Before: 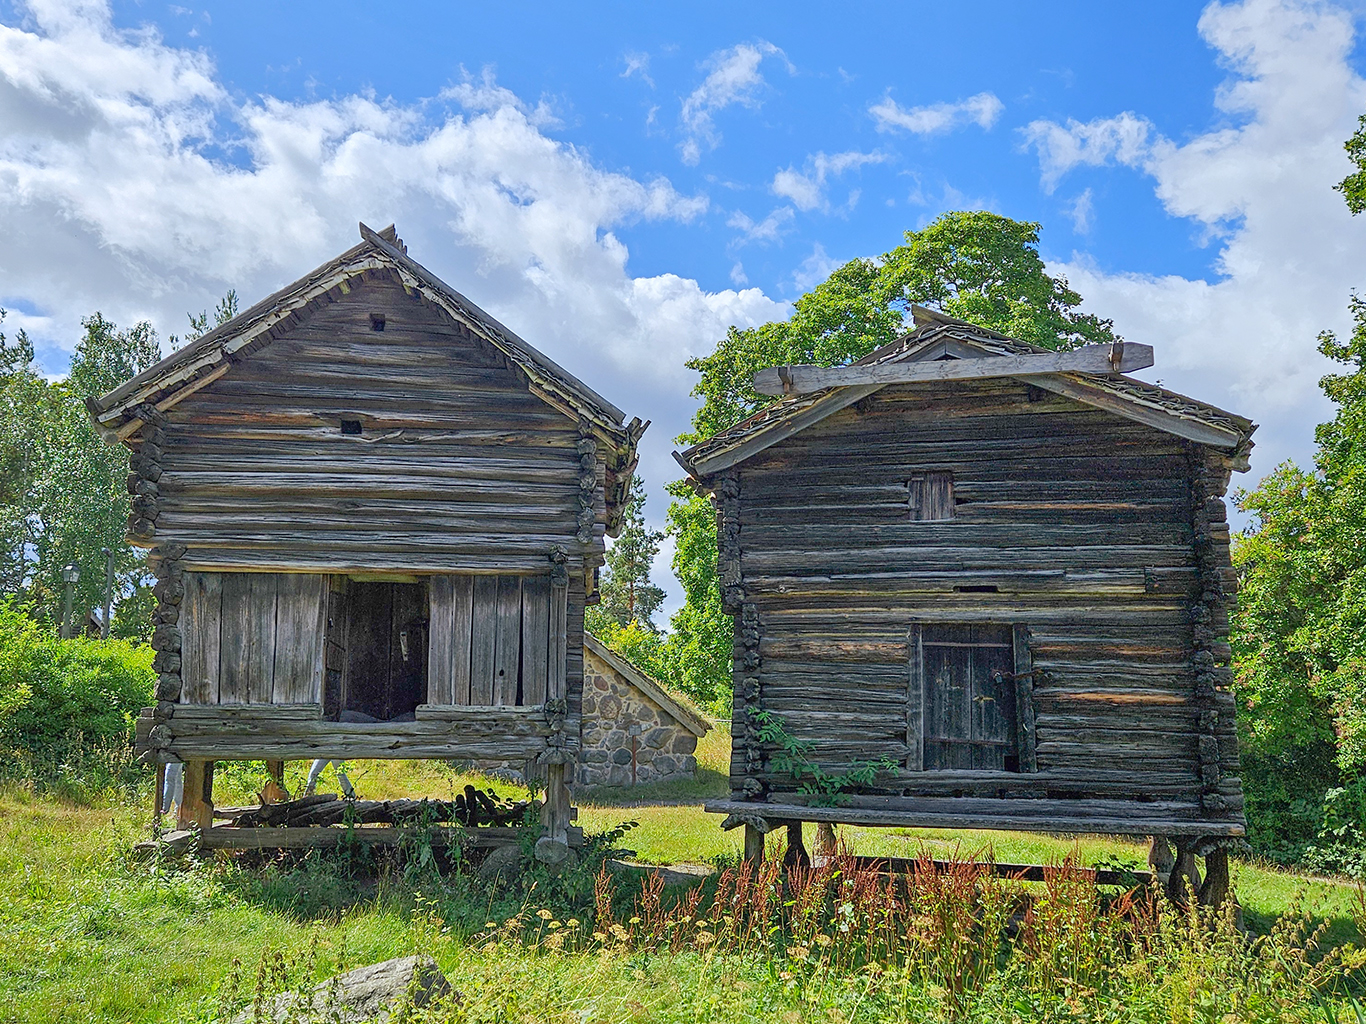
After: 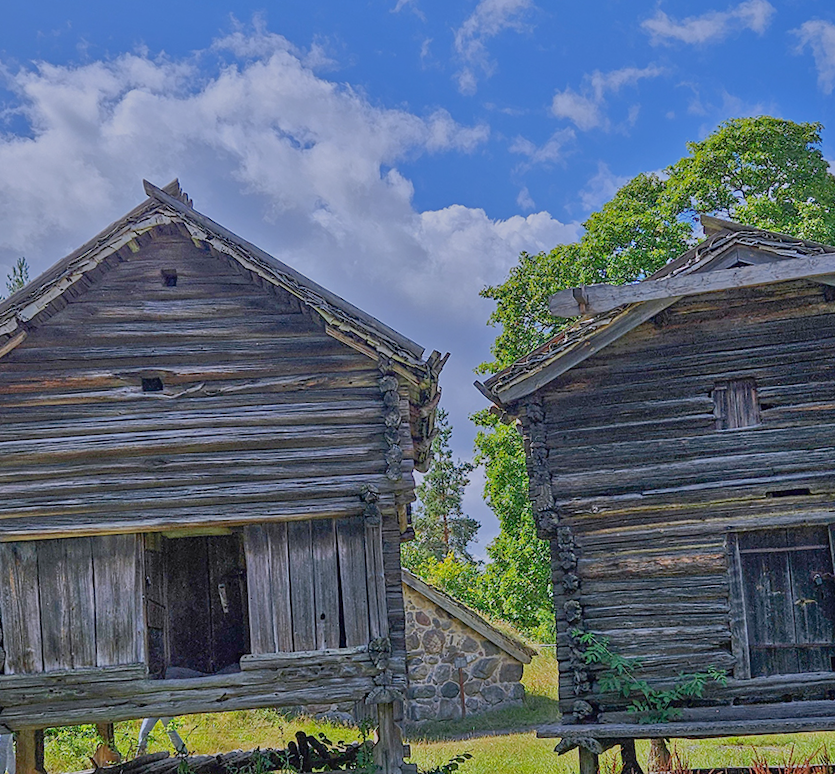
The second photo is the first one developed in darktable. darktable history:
tone equalizer: -8 EV -0.002 EV, -7 EV 0.005 EV, -6 EV -0.008 EV, -5 EV 0.007 EV, -4 EV -0.042 EV, -3 EV -0.233 EV, -2 EV -0.662 EV, -1 EV -0.983 EV, +0 EV -0.969 EV, smoothing diameter 2%, edges refinement/feathering 20, mask exposure compensation -1.57 EV, filter diffusion 5
white balance: red 1.004, blue 1.096
rotate and perspective: rotation -4.86°, automatic cropping off
crop: left 16.202%, top 11.208%, right 26.045%, bottom 20.557%
